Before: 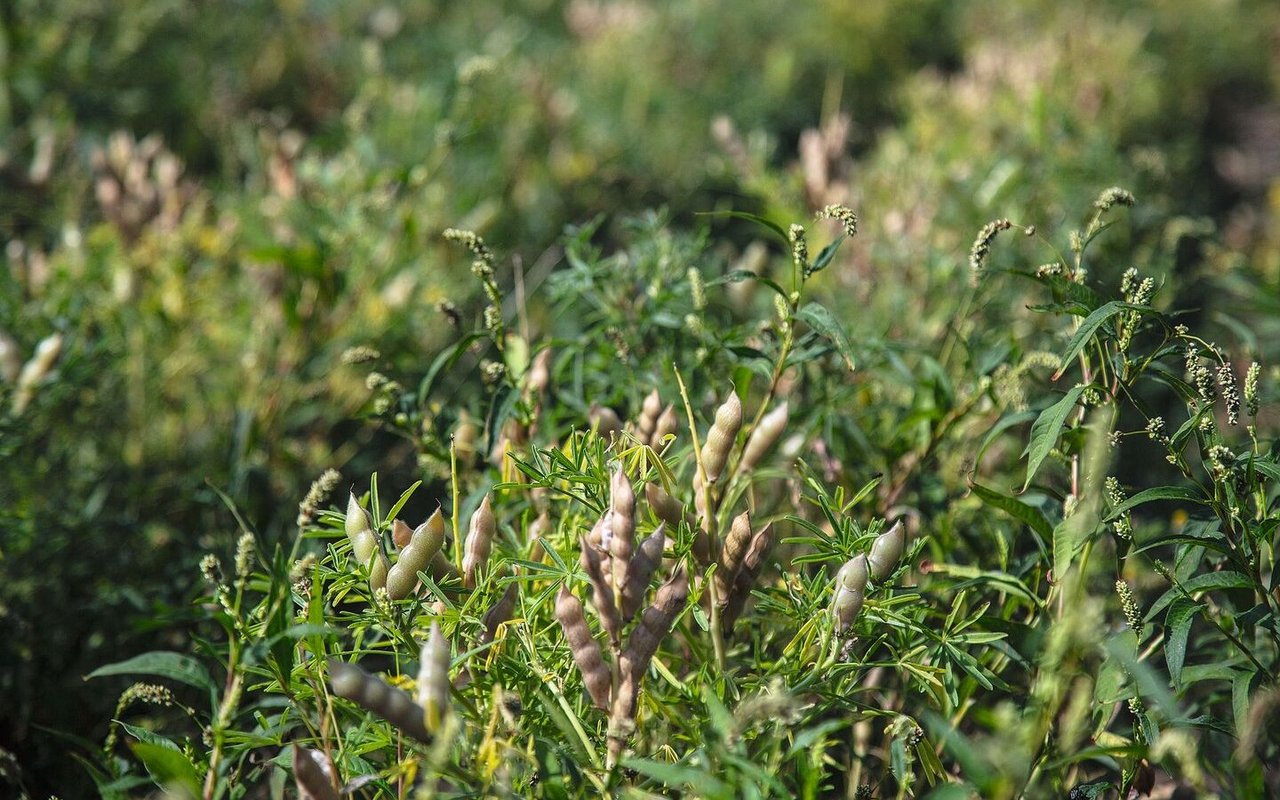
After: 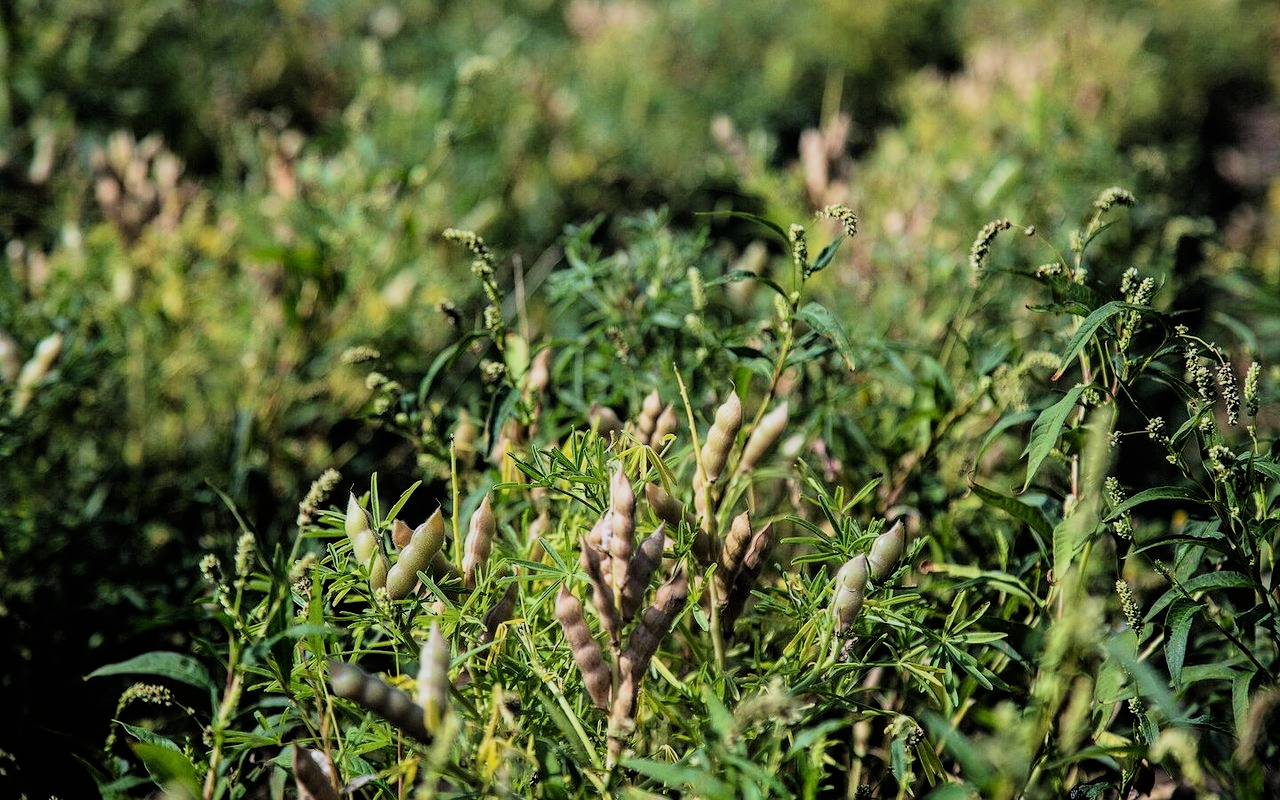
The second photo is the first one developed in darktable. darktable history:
filmic rgb: black relative exposure -5.06 EV, white relative exposure 3.98 EV, hardness 2.88, contrast 1.301, highlights saturation mix -29.54%
velvia: on, module defaults
